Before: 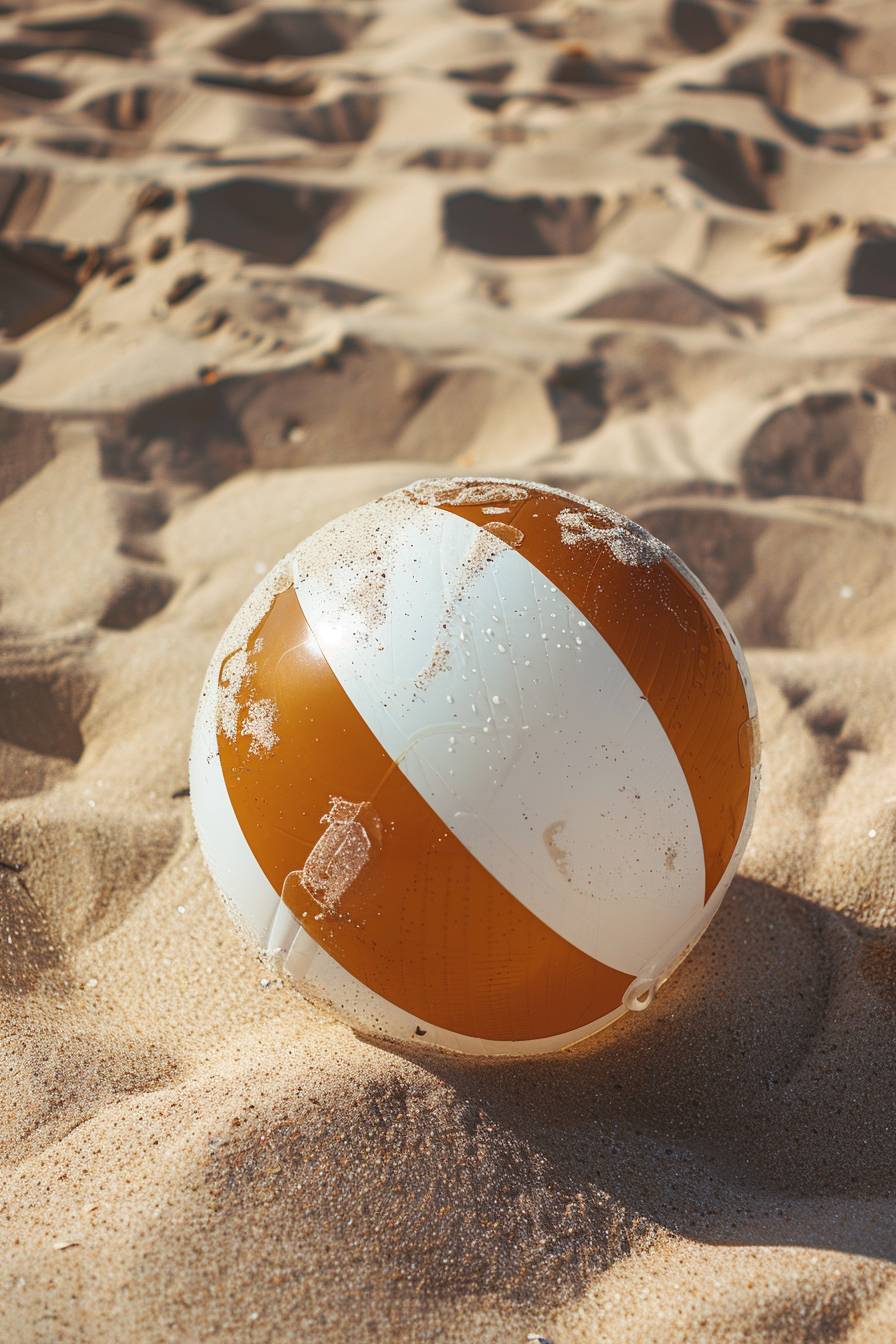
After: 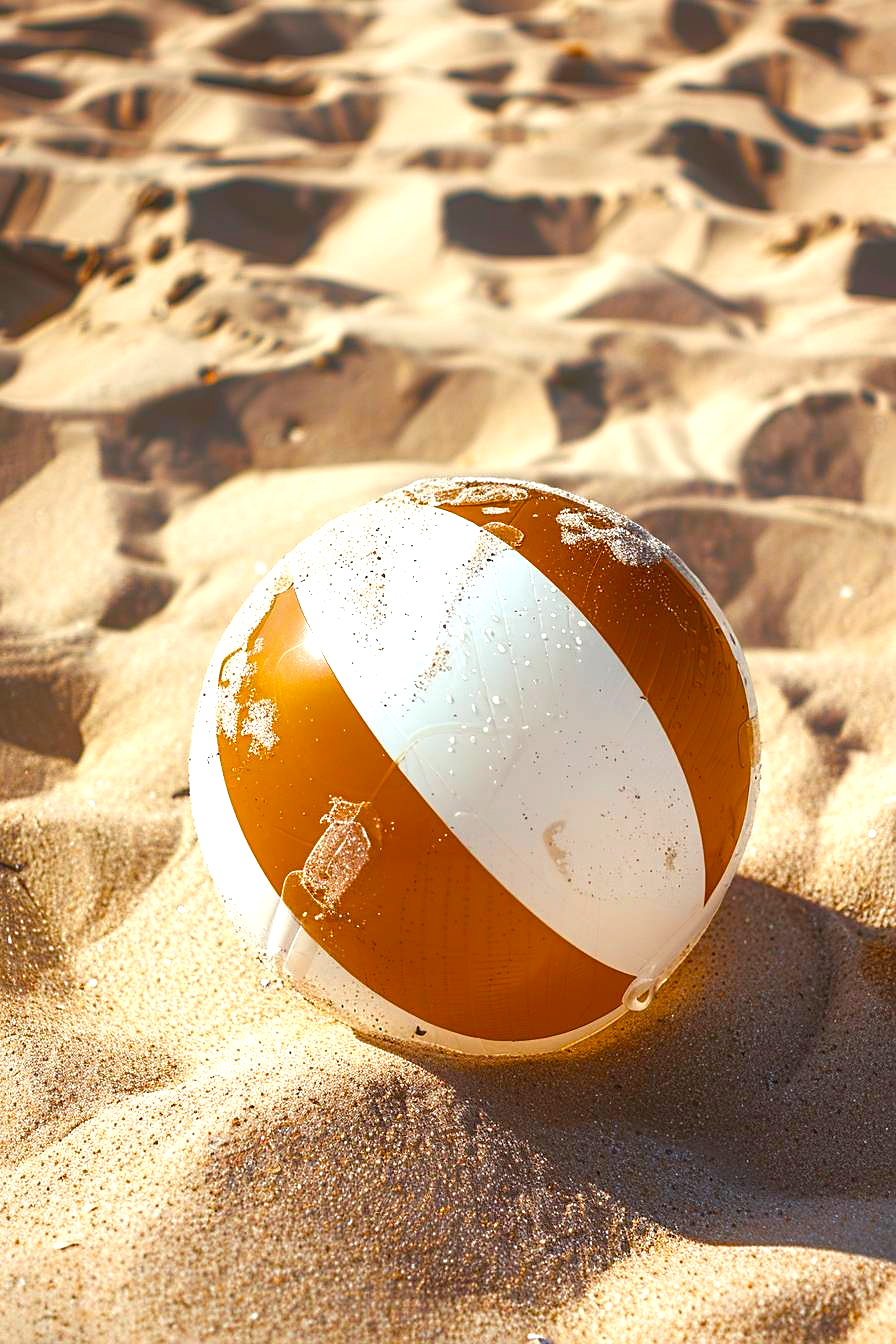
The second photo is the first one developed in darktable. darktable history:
color balance rgb: perceptual saturation grading › global saturation 20%, perceptual saturation grading › highlights -24.72%, perceptual saturation grading › shadows 49.981%, perceptual brilliance grading › global brilliance 18.33%, global vibrance 20%
exposure: black level correction 0.001, compensate highlight preservation false
sharpen: radius 1.879, amount 0.409, threshold 1.322
